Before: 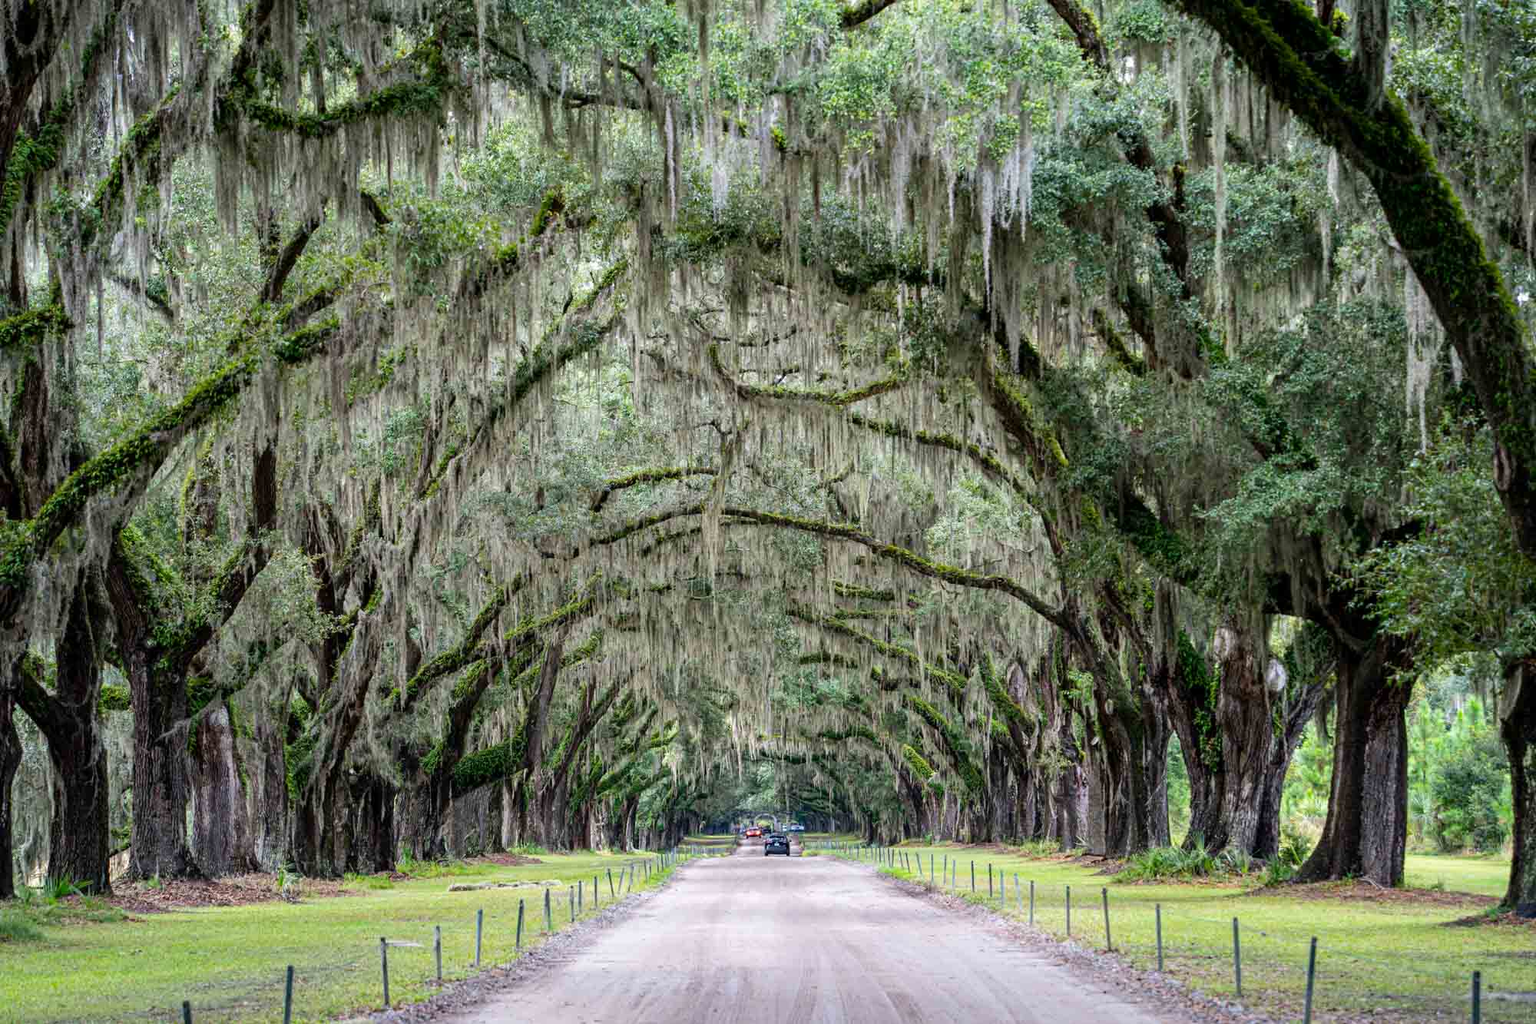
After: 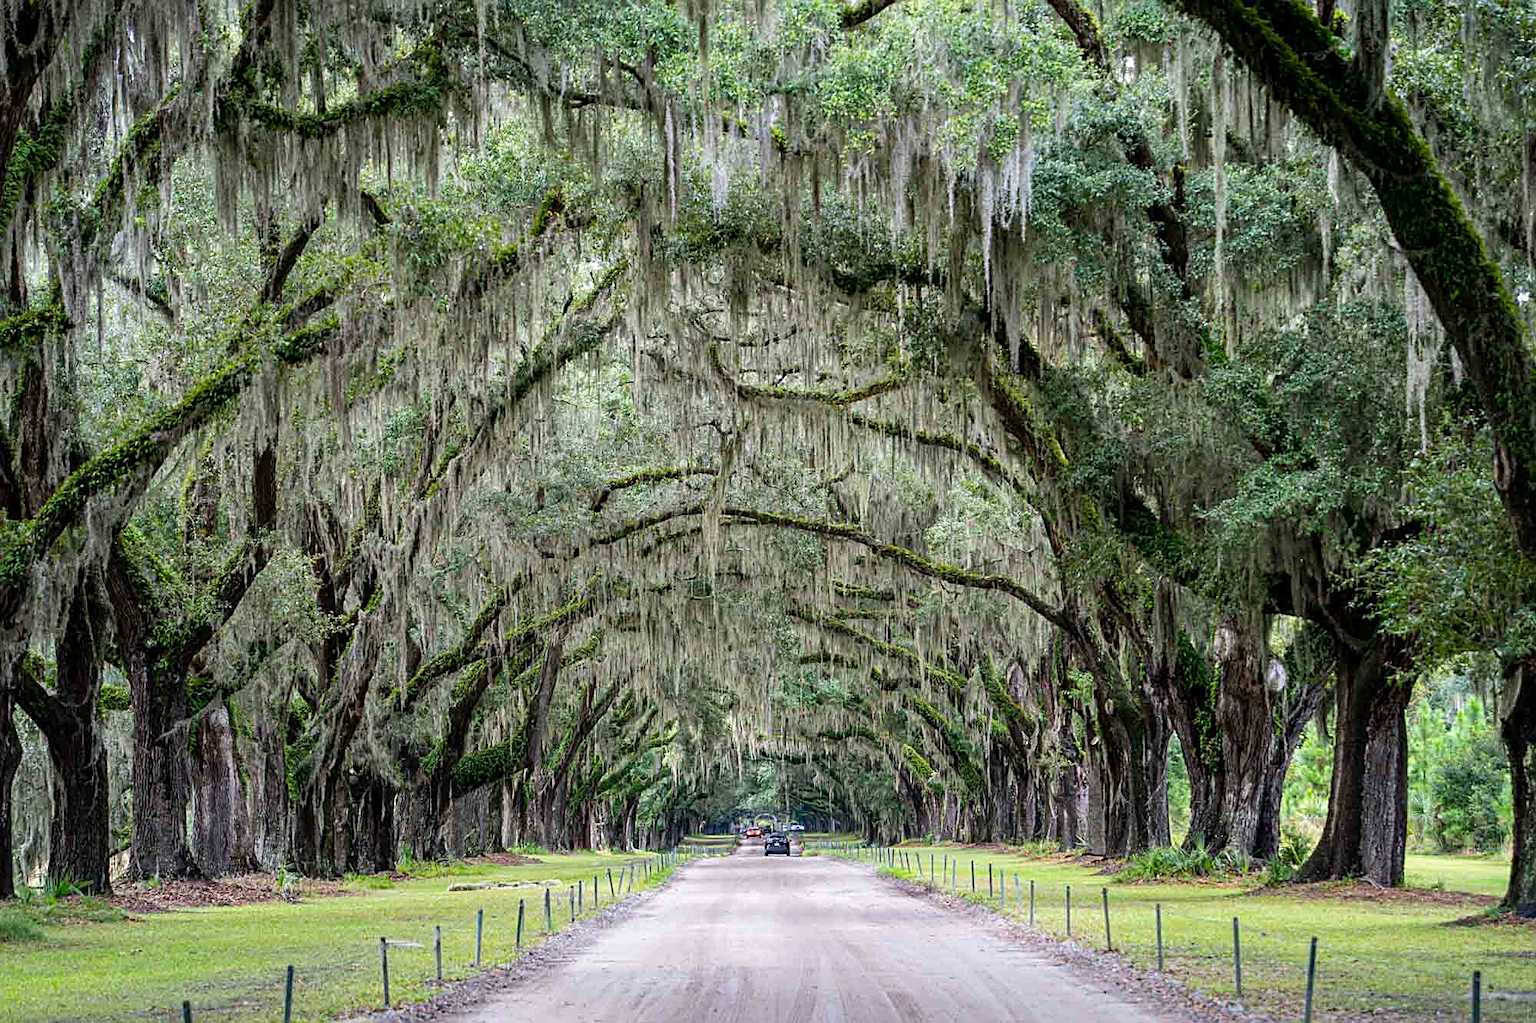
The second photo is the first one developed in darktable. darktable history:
haze removal: strength 0.02, distance 0.25, compatibility mode true, adaptive false
sharpen: on, module defaults
